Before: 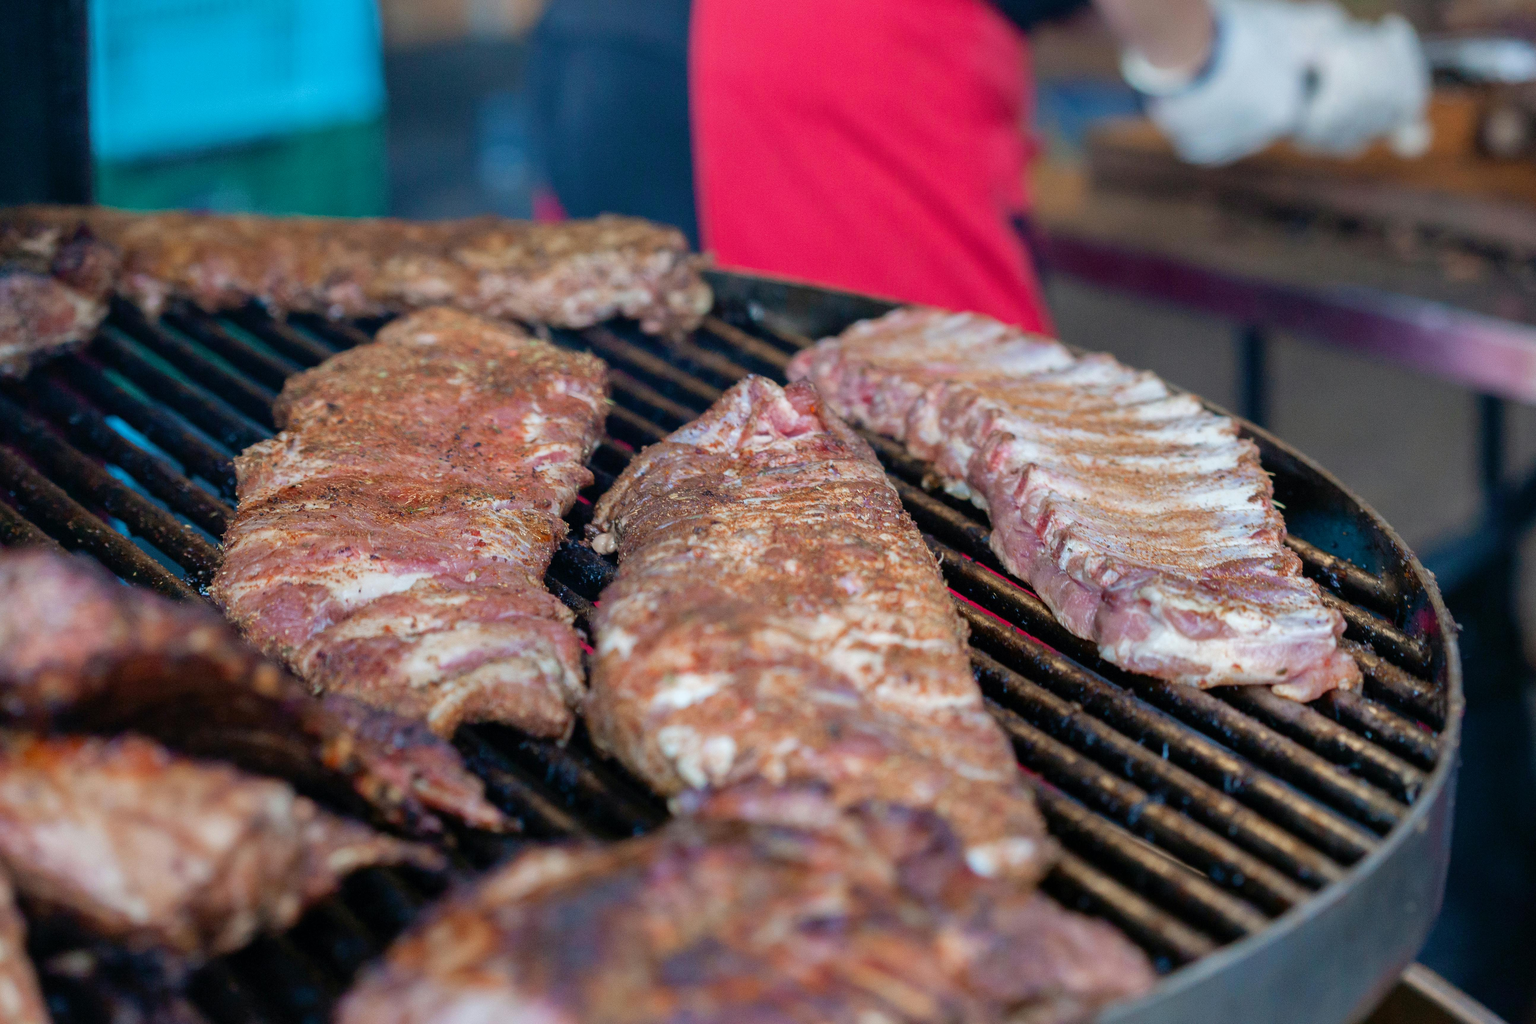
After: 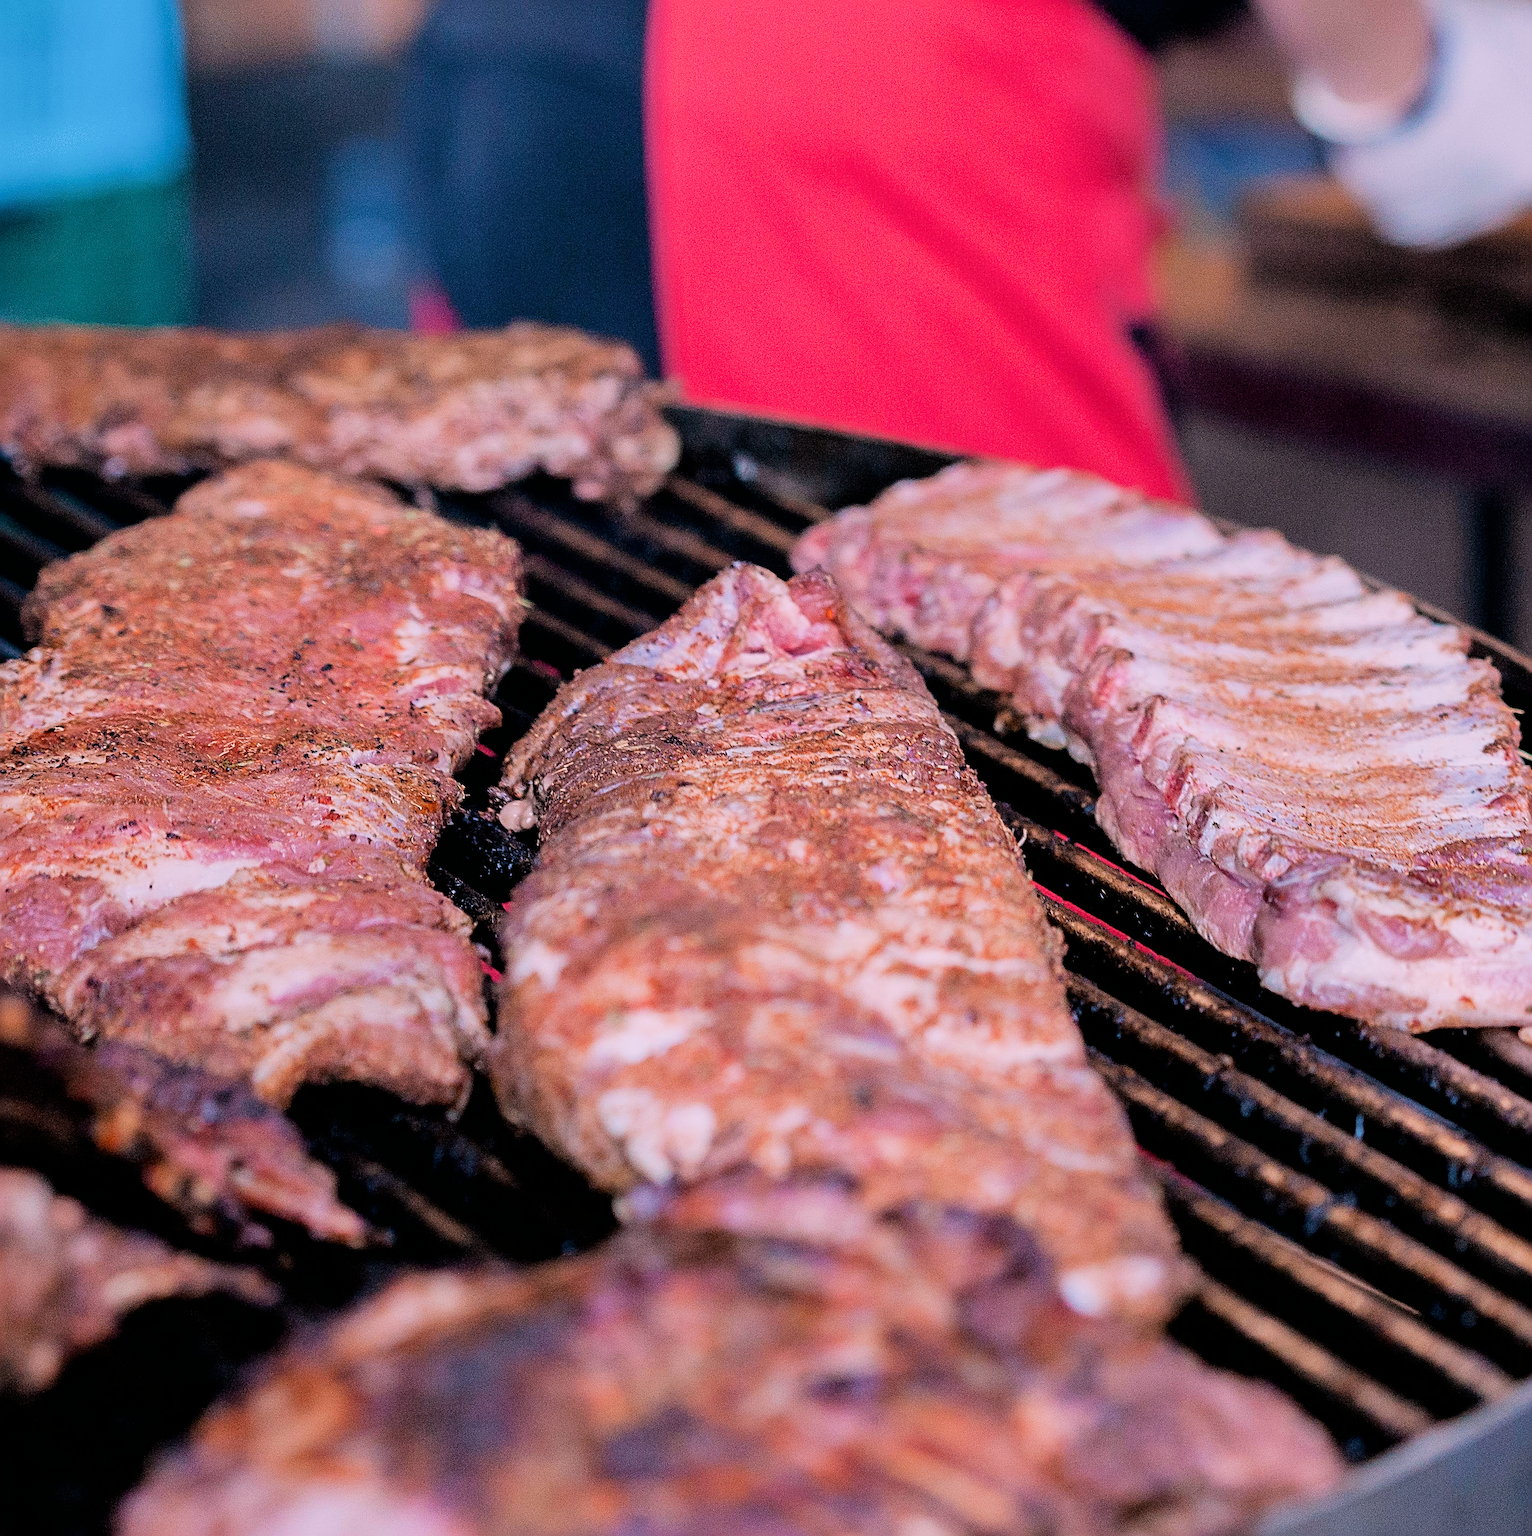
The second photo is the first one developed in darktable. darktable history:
white balance: red 1.188, blue 1.11
sharpen: radius 3.69, amount 0.928
crop: left 16.899%, right 16.556%
filmic rgb: black relative exposure -5 EV, hardness 2.88, contrast 1.3
